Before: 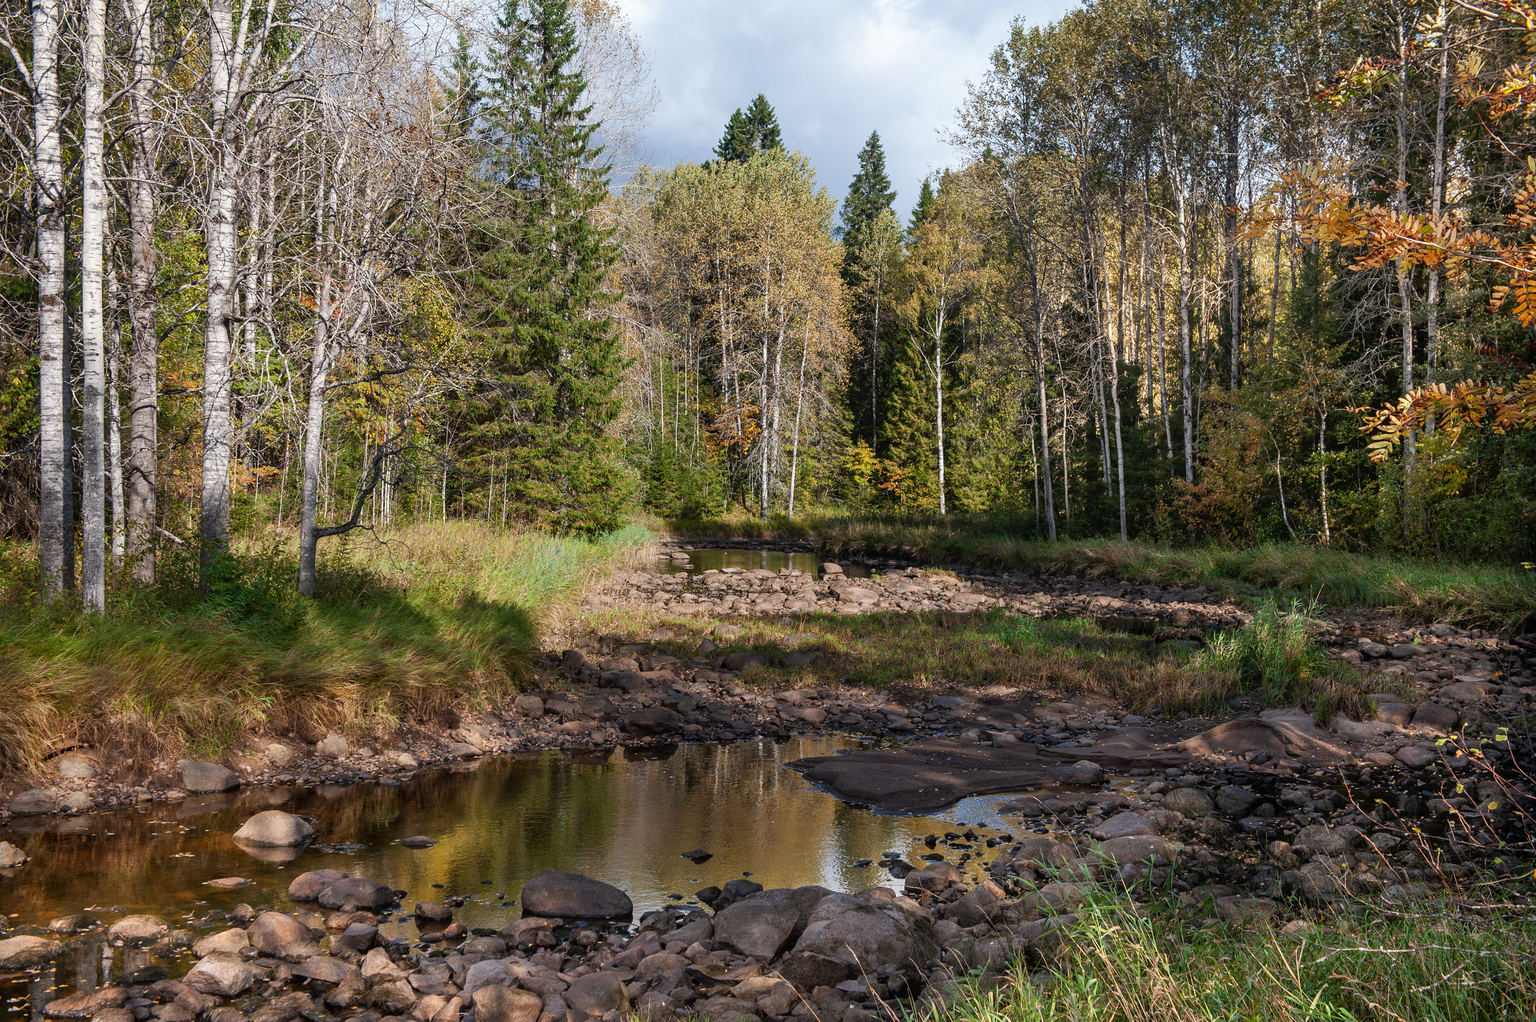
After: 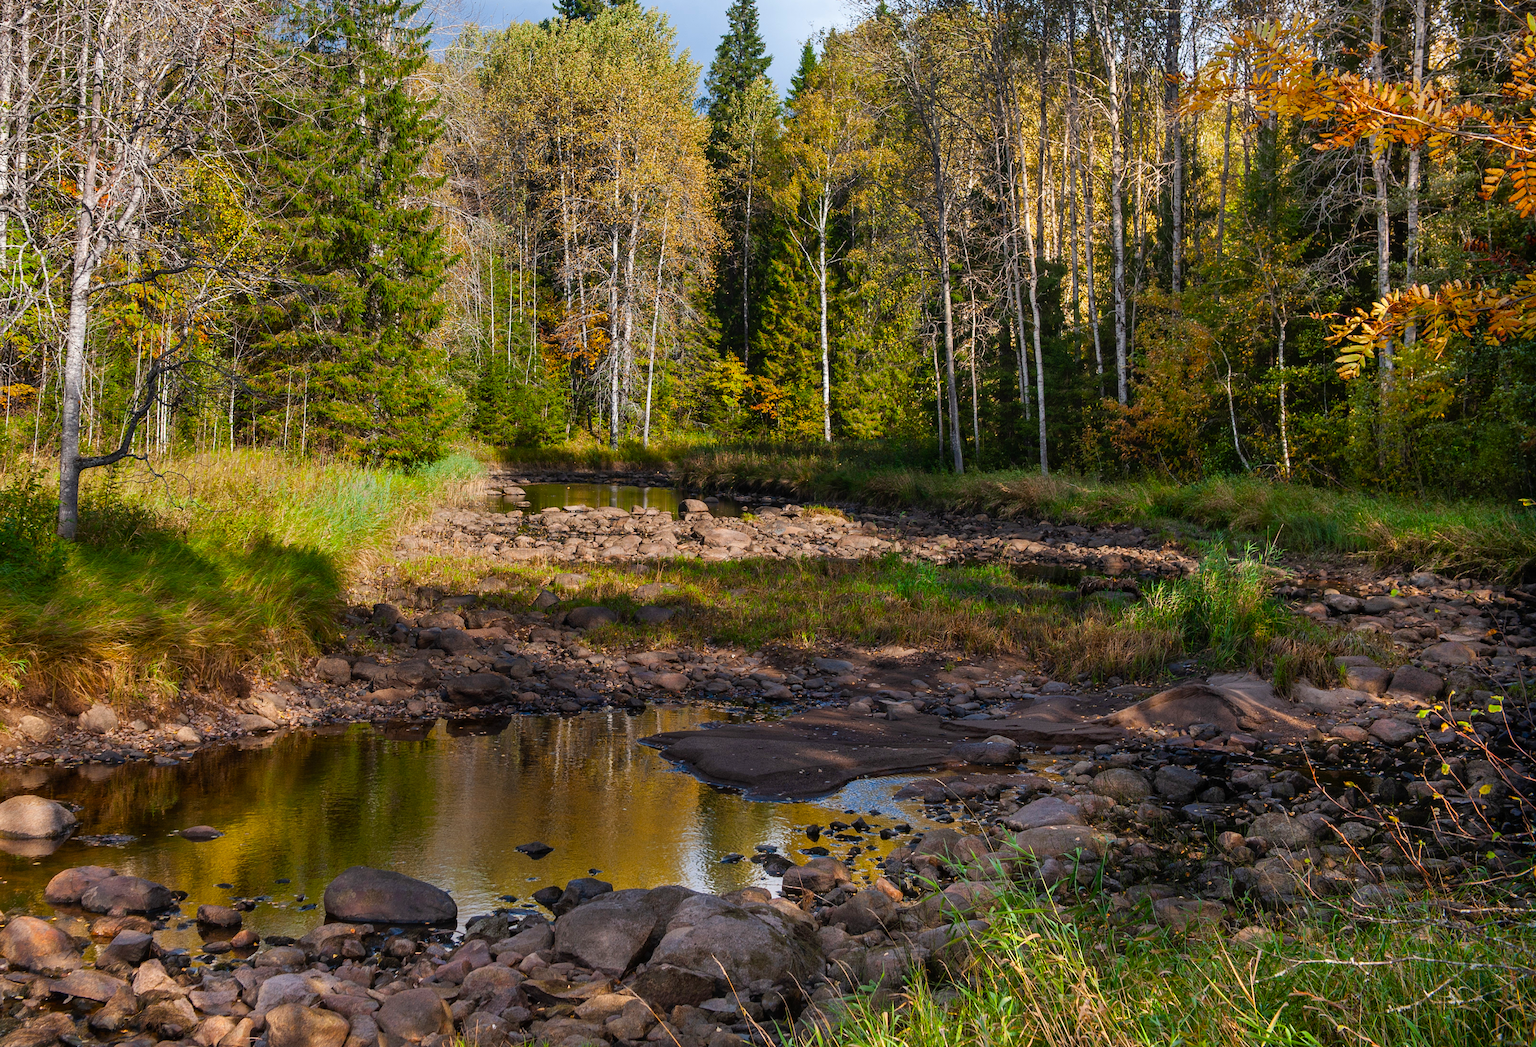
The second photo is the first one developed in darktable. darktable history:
crop: left 16.315%, top 14.246%
color balance rgb: linear chroma grading › global chroma 10%, perceptual saturation grading › global saturation 30%, global vibrance 10%
